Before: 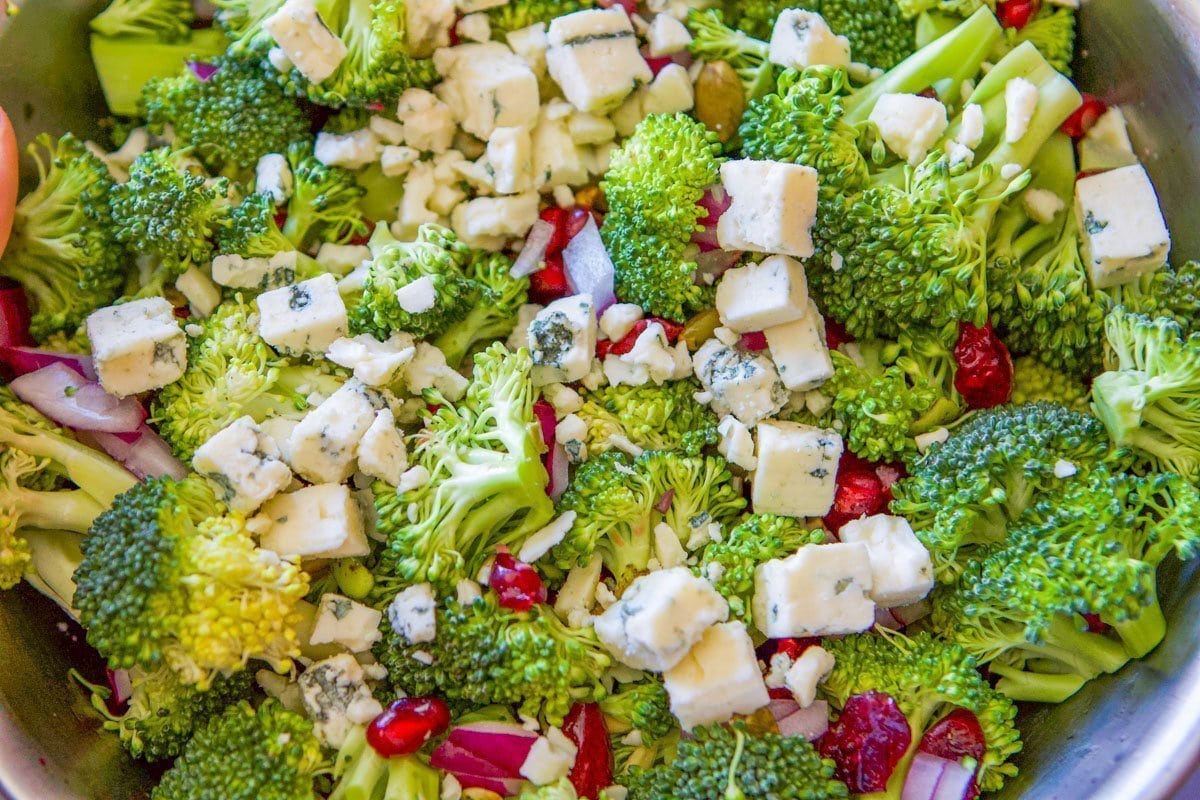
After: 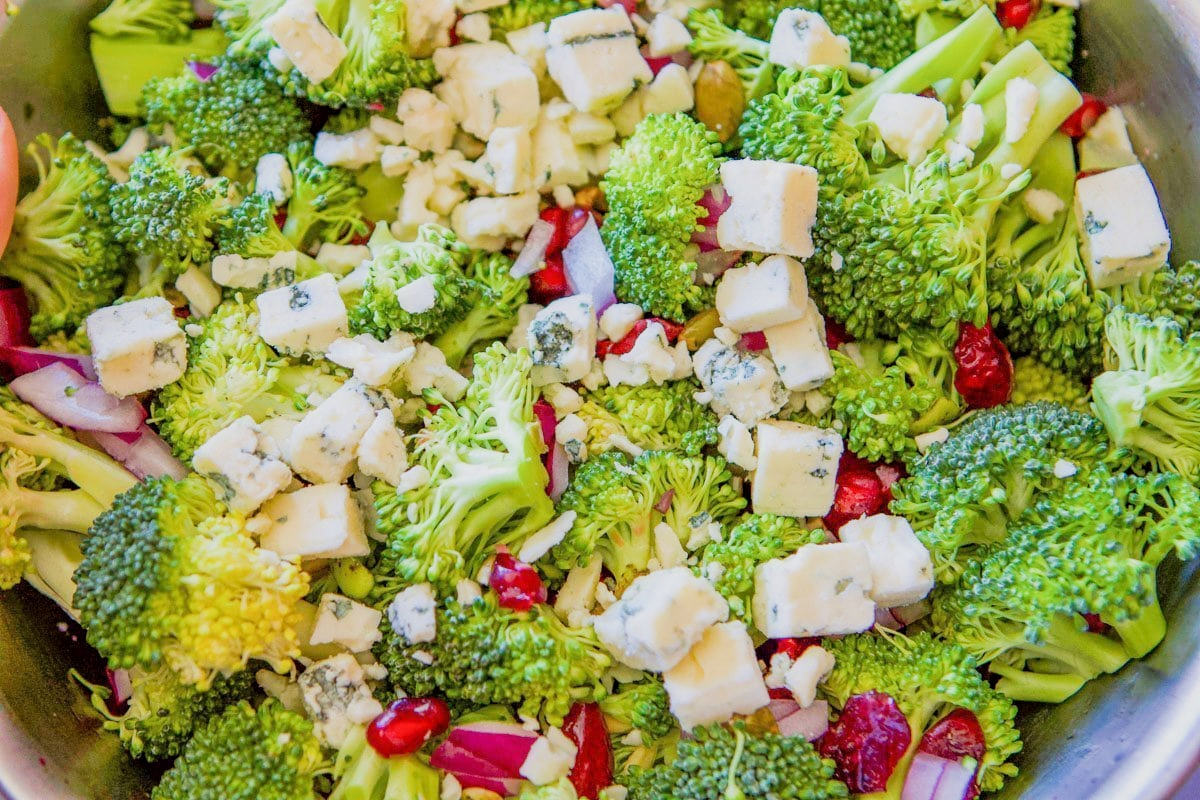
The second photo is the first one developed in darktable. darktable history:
exposure: exposure 0.6 EV, compensate highlight preservation false
filmic rgb: black relative exposure -7.65 EV, white relative exposure 4.56 EV, hardness 3.61
